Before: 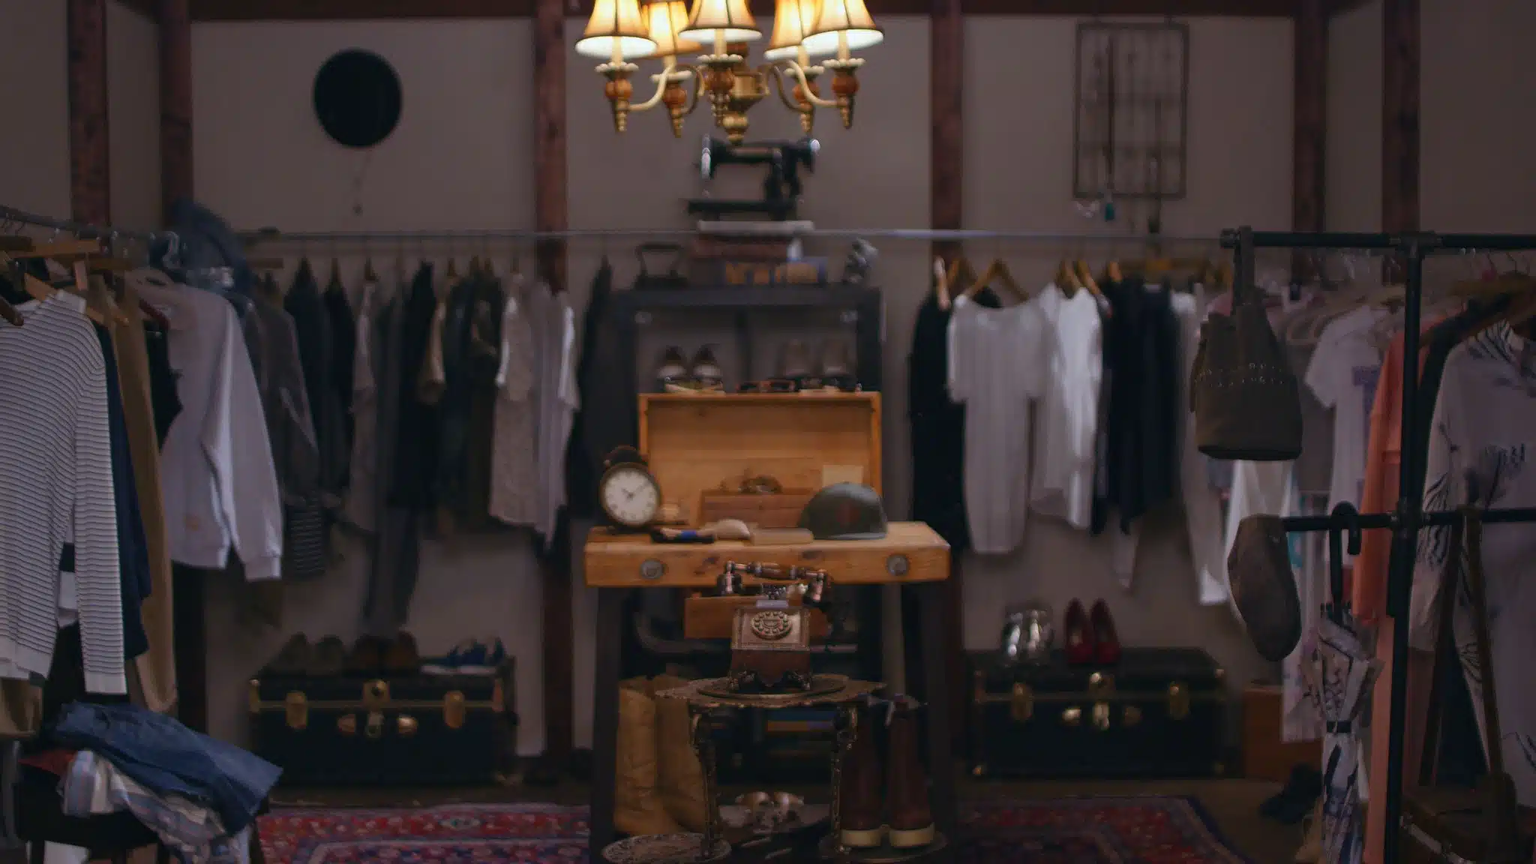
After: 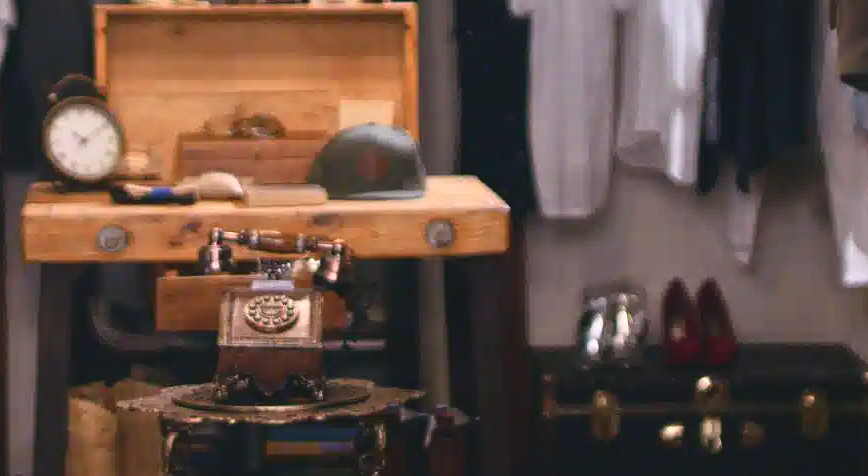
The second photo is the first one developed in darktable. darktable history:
crop: left 36.97%, top 45.199%, right 20.628%, bottom 13.413%
tone curve: curves: ch0 [(0, 0.058) (0.198, 0.188) (0.512, 0.582) (0.625, 0.754) (0.81, 0.934) (1, 1)], color space Lab, independent channels, preserve colors none
tone equalizer: -7 EV 0.16 EV, -6 EV 0.627 EV, -5 EV 1.11 EV, -4 EV 1.35 EV, -3 EV 1.15 EV, -2 EV 0.6 EV, -1 EV 0.148 EV, smoothing 1
